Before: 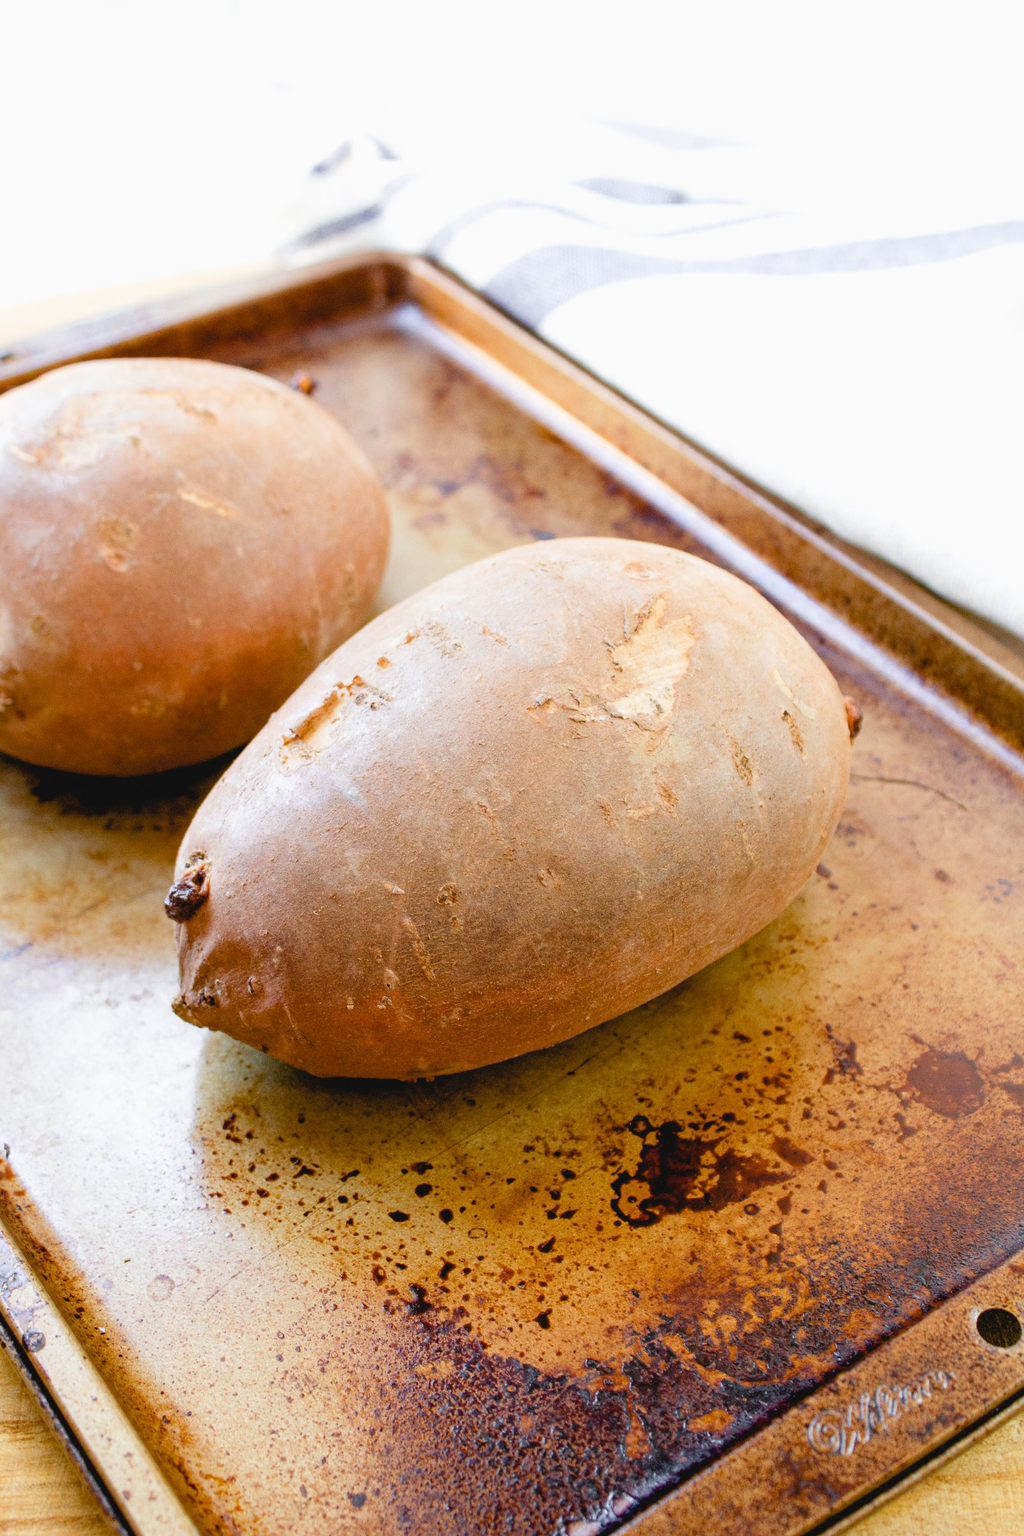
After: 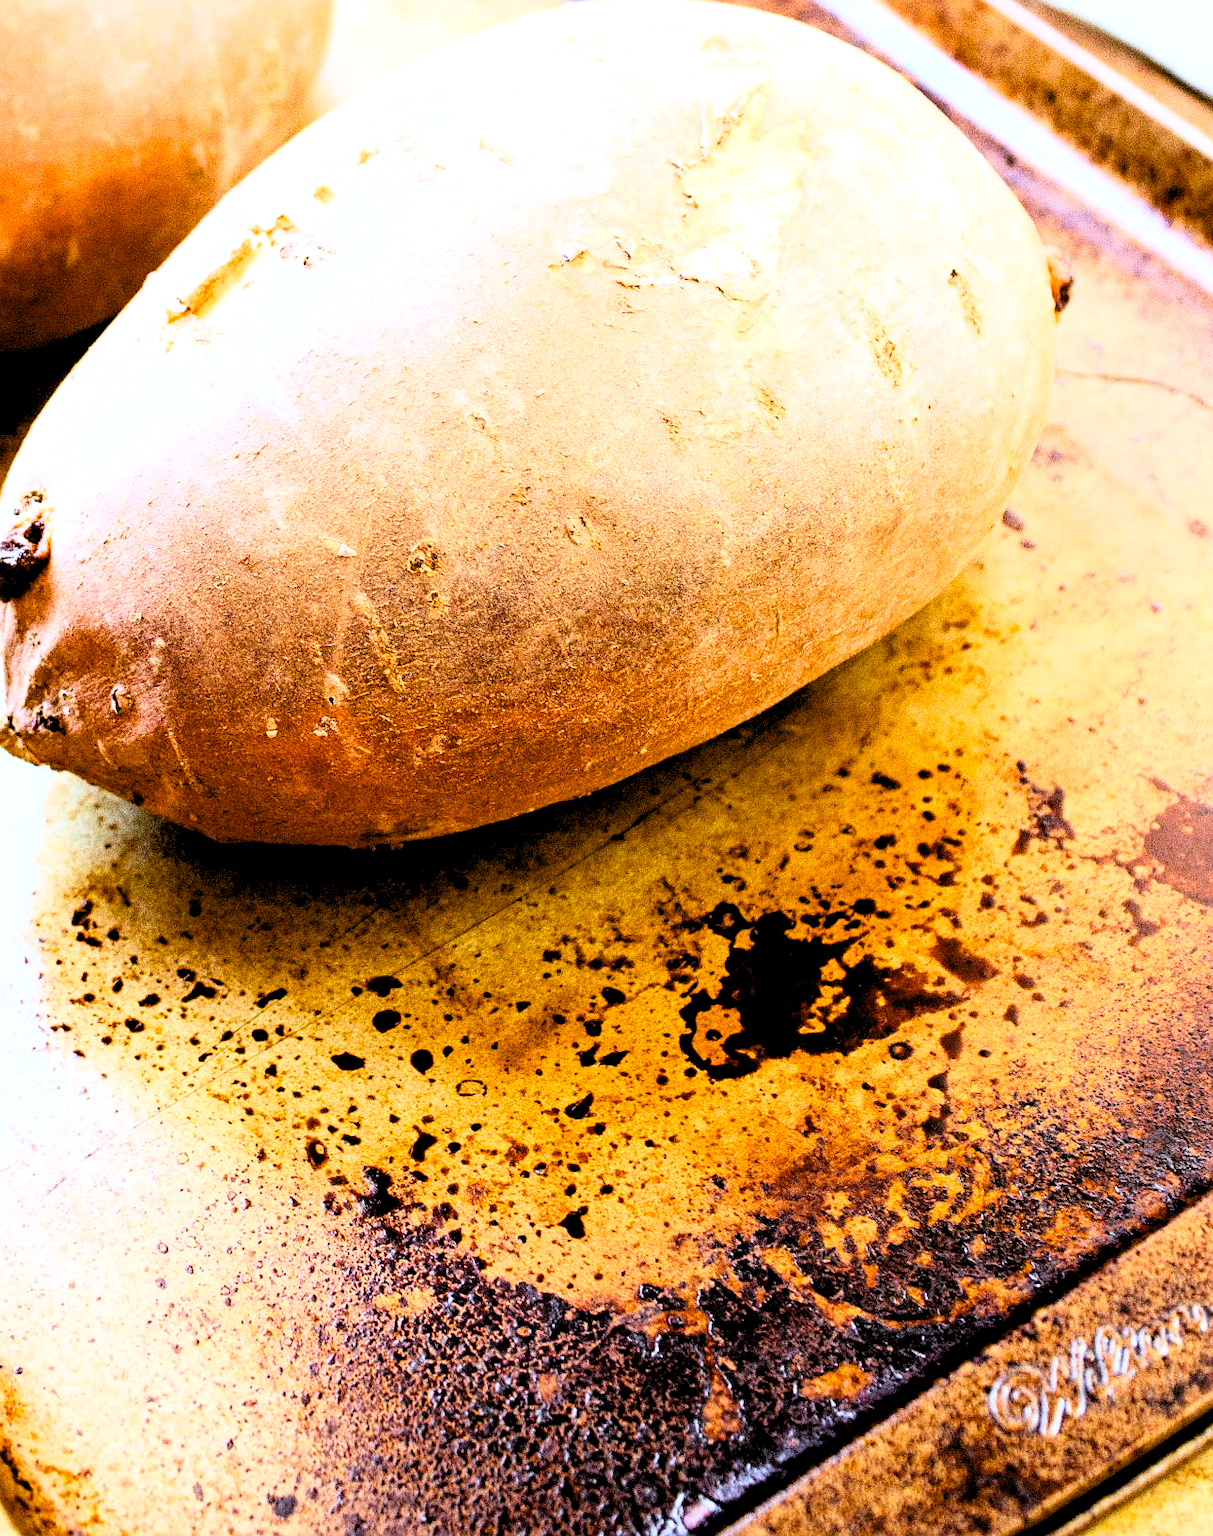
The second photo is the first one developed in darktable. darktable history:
graduated density: rotation -180°, offset 24.95
crop and rotate: left 17.299%, top 35.115%, right 7.015%, bottom 1.024%
white balance: red 0.954, blue 1.079
sharpen: amount 0.2
levels: levels [0.073, 0.497, 0.972]
rgb levels: mode RGB, independent channels, levels [[0, 0.5, 1], [0, 0.521, 1], [0, 0.536, 1]]
rgb curve: curves: ch0 [(0, 0) (0.21, 0.15) (0.24, 0.21) (0.5, 0.75) (0.75, 0.96) (0.89, 0.99) (1, 1)]; ch1 [(0, 0.02) (0.21, 0.13) (0.25, 0.2) (0.5, 0.67) (0.75, 0.9) (0.89, 0.97) (1, 1)]; ch2 [(0, 0.02) (0.21, 0.13) (0.25, 0.2) (0.5, 0.67) (0.75, 0.9) (0.89, 0.97) (1, 1)], compensate middle gray true
tone equalizer: on, module defaults
